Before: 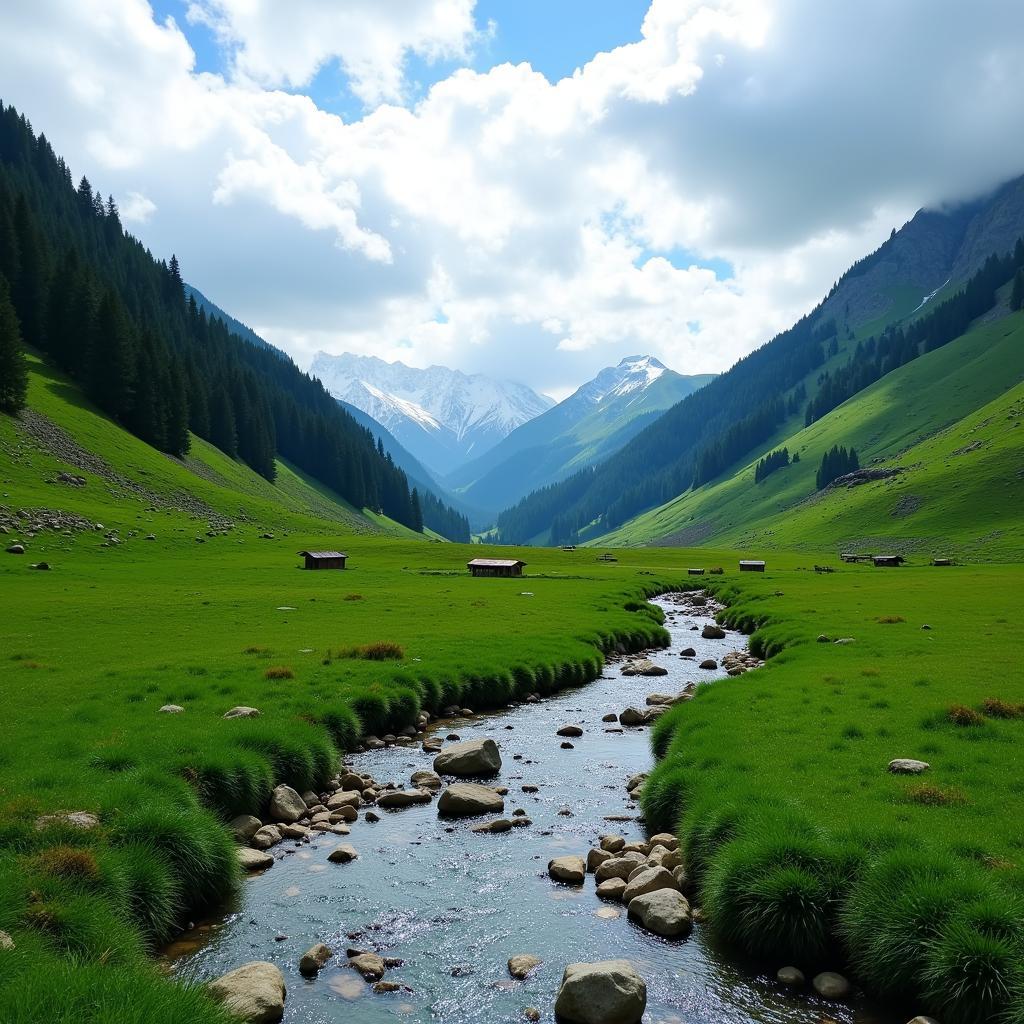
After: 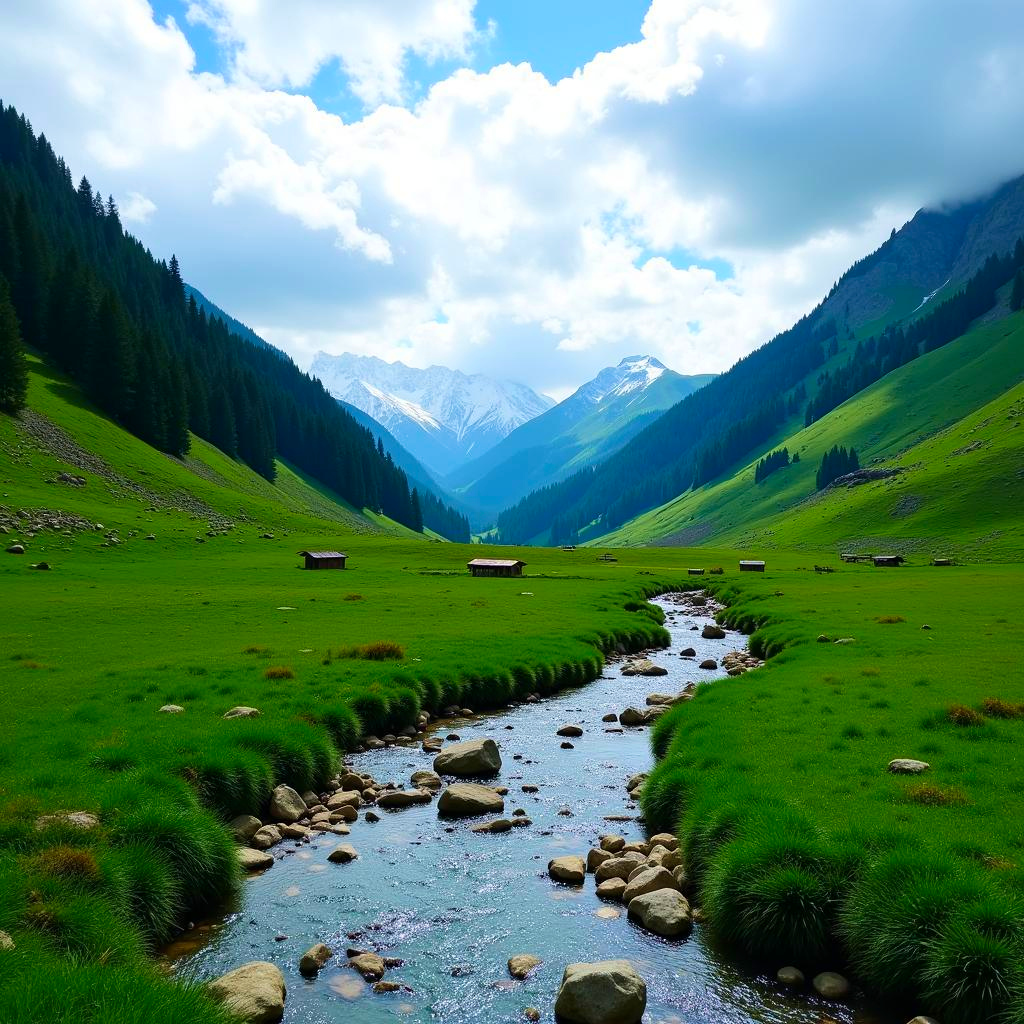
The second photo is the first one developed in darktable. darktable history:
contrast brightness saturation: contrast 0.09, saturation 0.28
velvia: on, module defaults
white balance: red 1, blue 1
